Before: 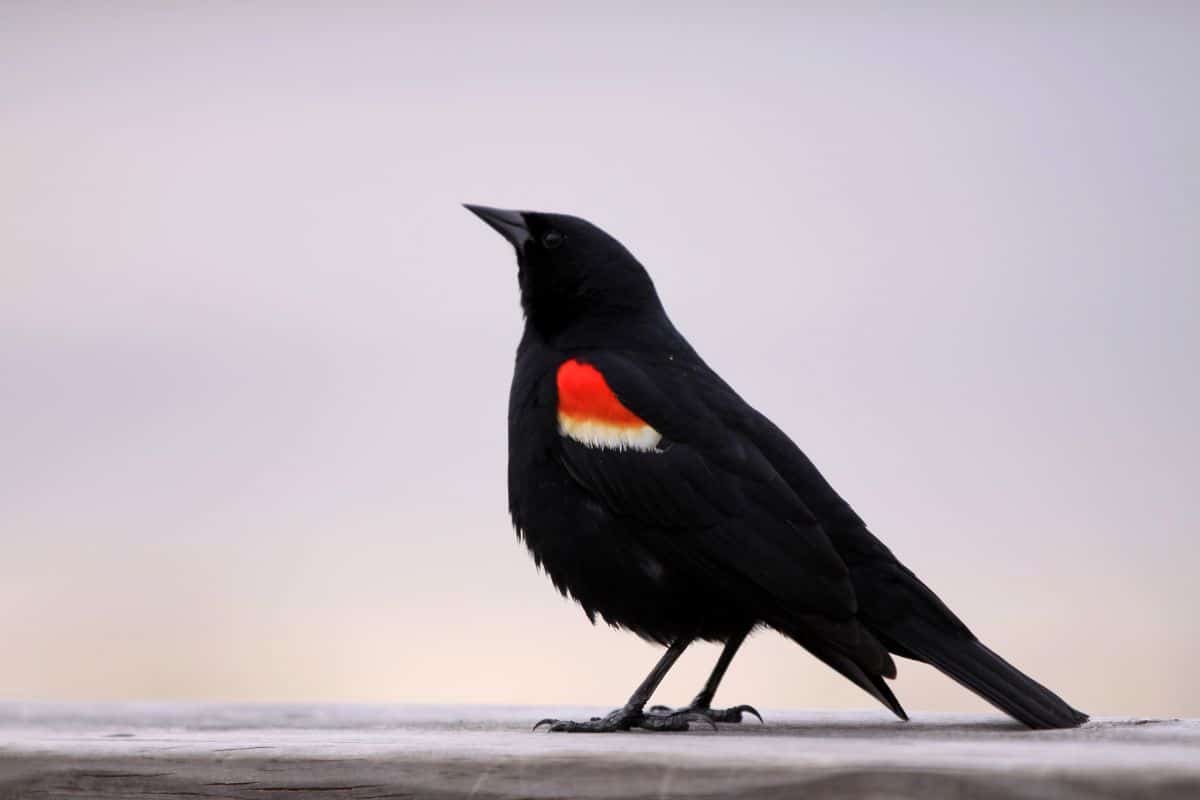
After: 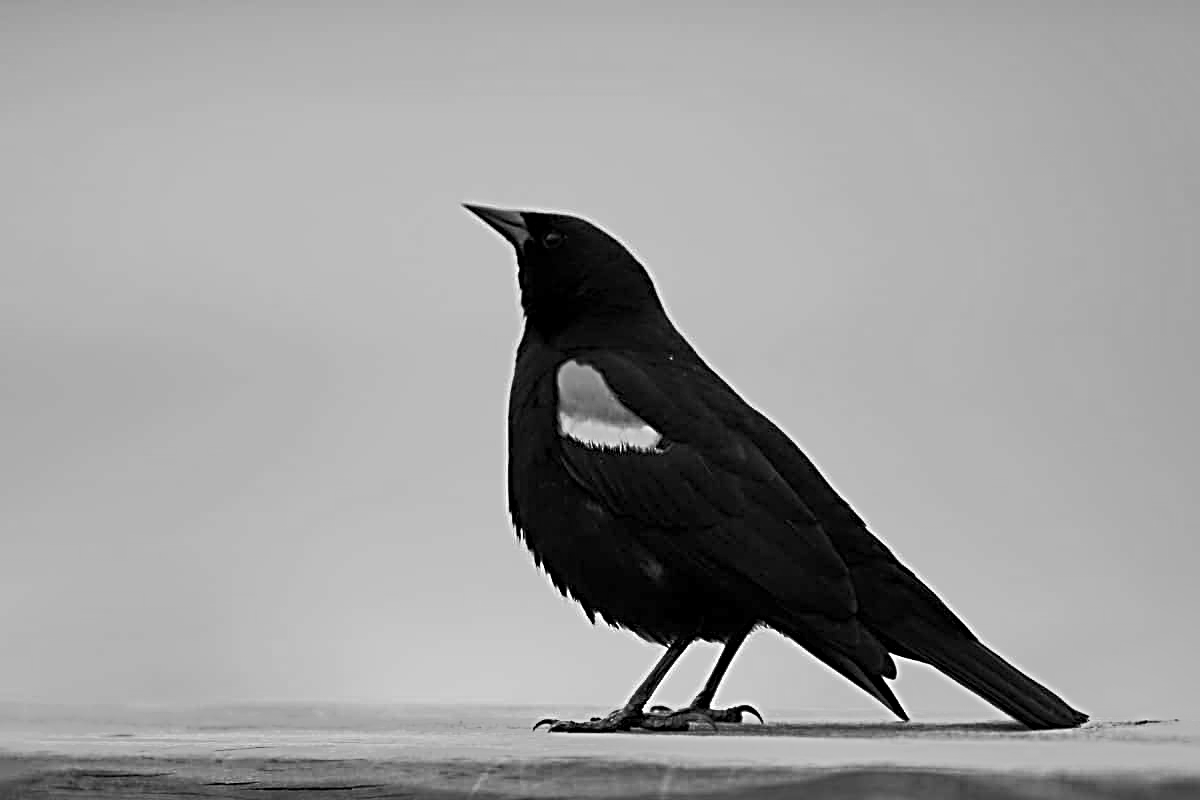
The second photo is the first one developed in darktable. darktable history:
monochrome: on, module defaults
tone equalizer: -7 EV -0.63 EV, -6 EV 1 EV, -5 EV -0.45 EV, -4 EV 0.43 EV, -3 EV 0.41 EV, -2 EV 0.15 EV, -1 EV -0.15 EV, +0 EV -0.39 EV, smoothing diameter 25%, edges refinement/feathering 10, preserve details guided filter
sharpen: radius 3.69, amount 0.928
